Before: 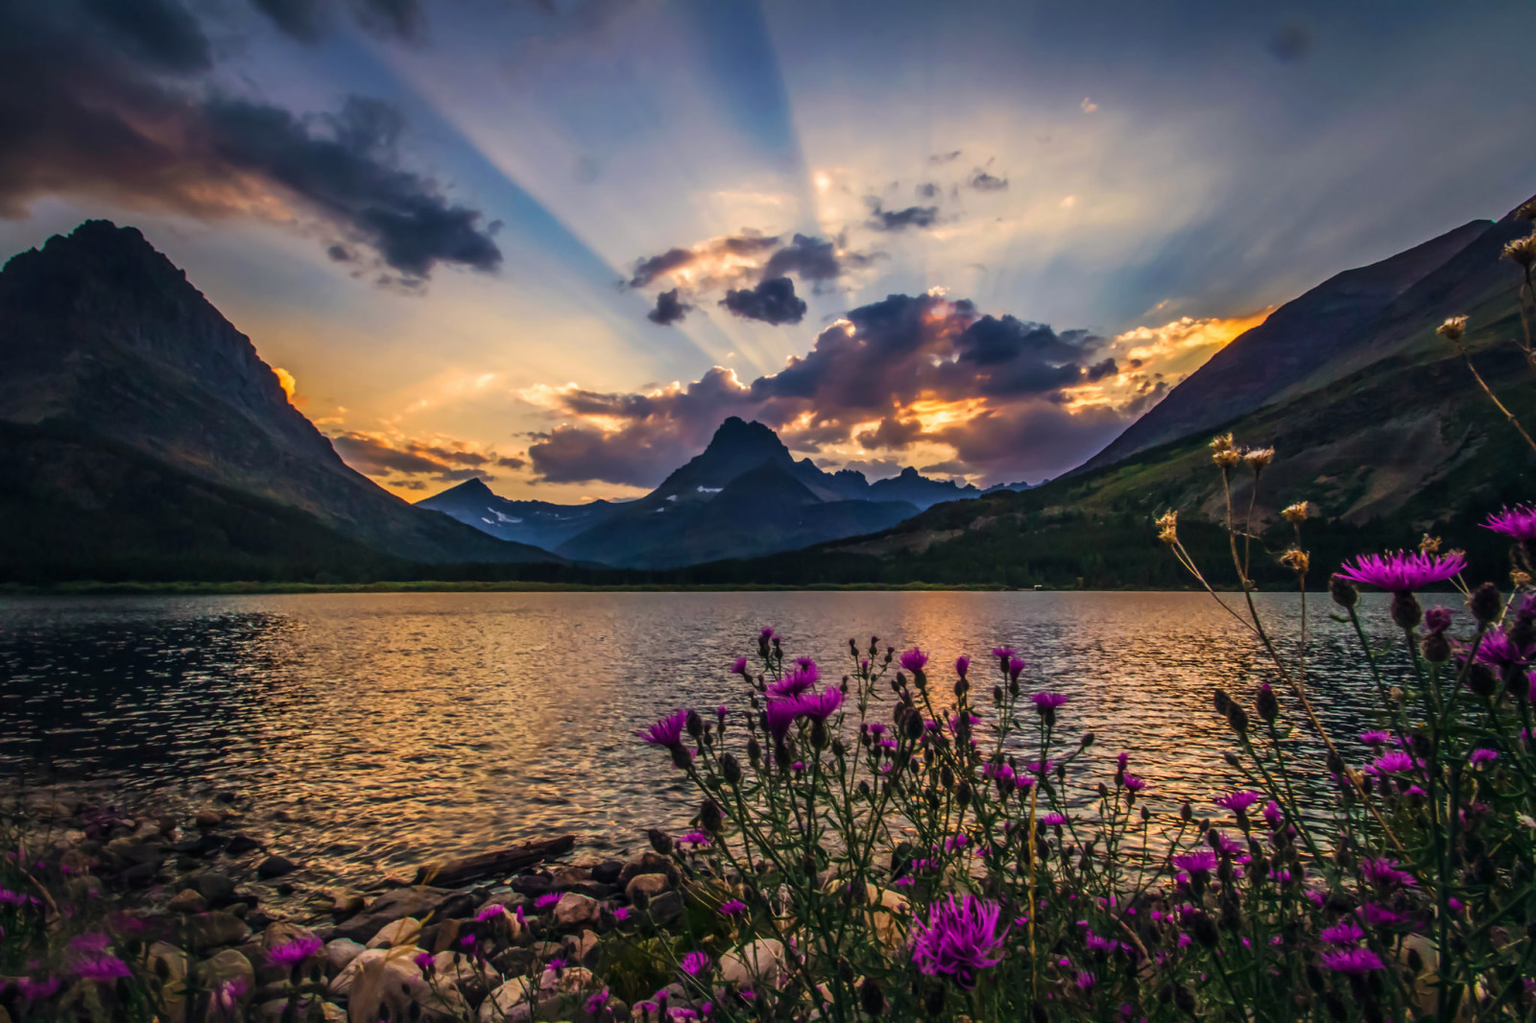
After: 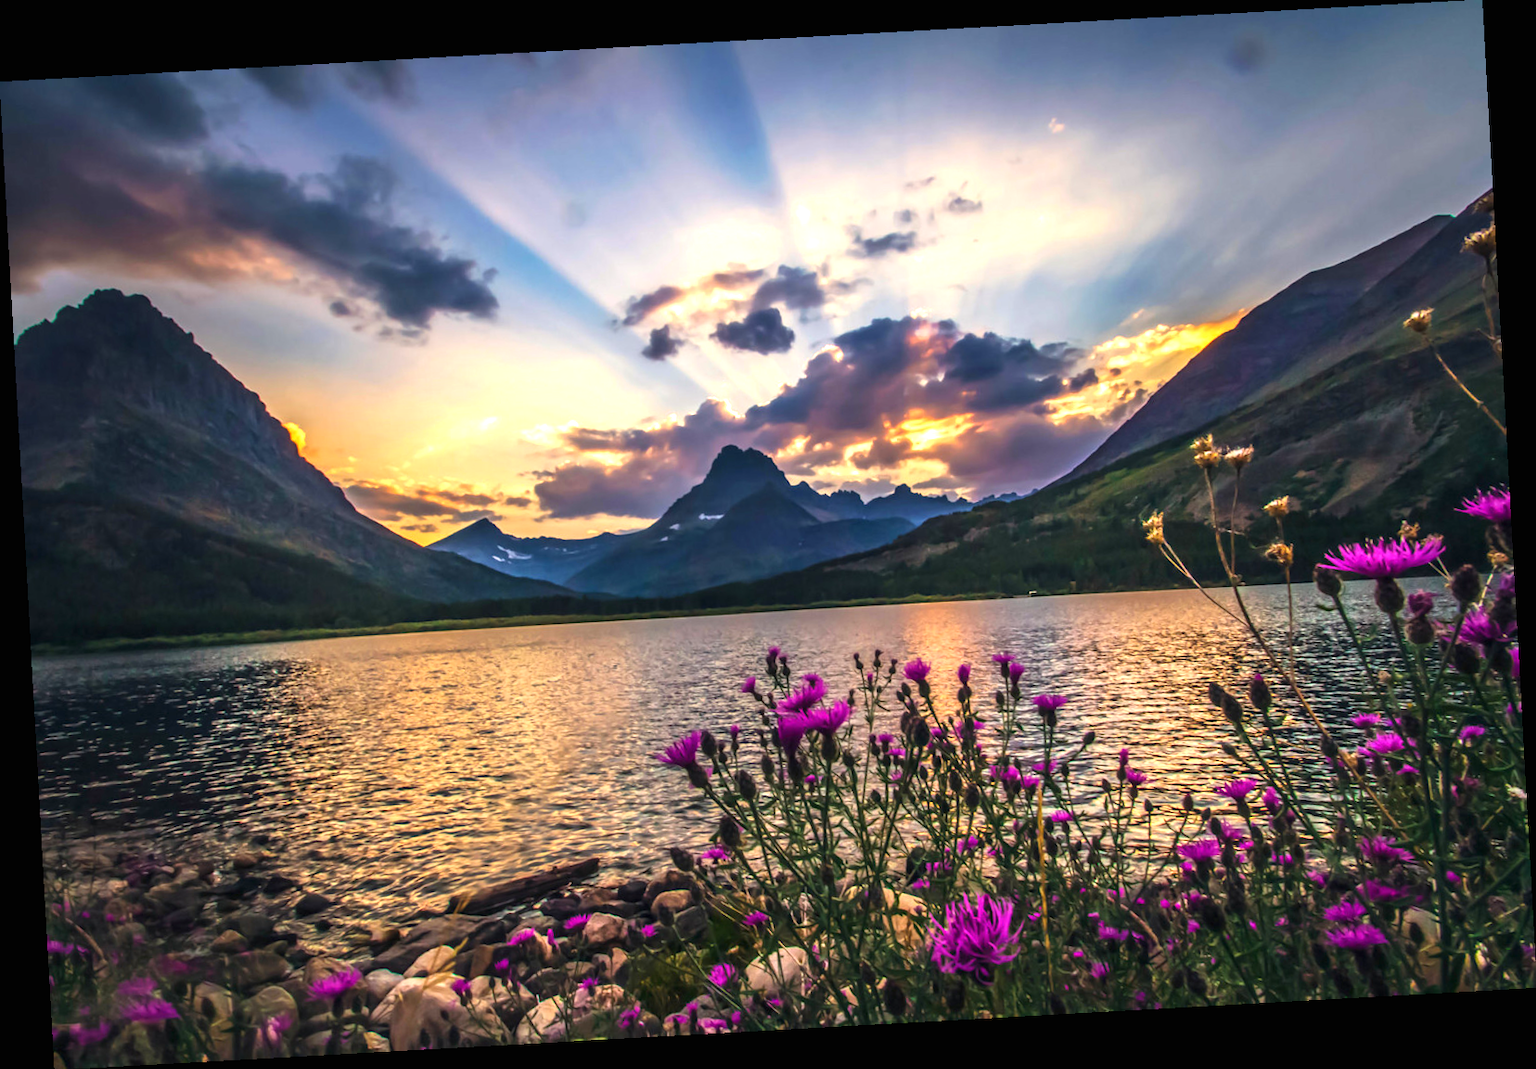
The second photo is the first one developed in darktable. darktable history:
exposure: black level correction 0, exposure 1 EV, compensate exposure bias true, compensate highlight preservation false
rotate and perspective: rotation -3.18°, automatic cropping off
